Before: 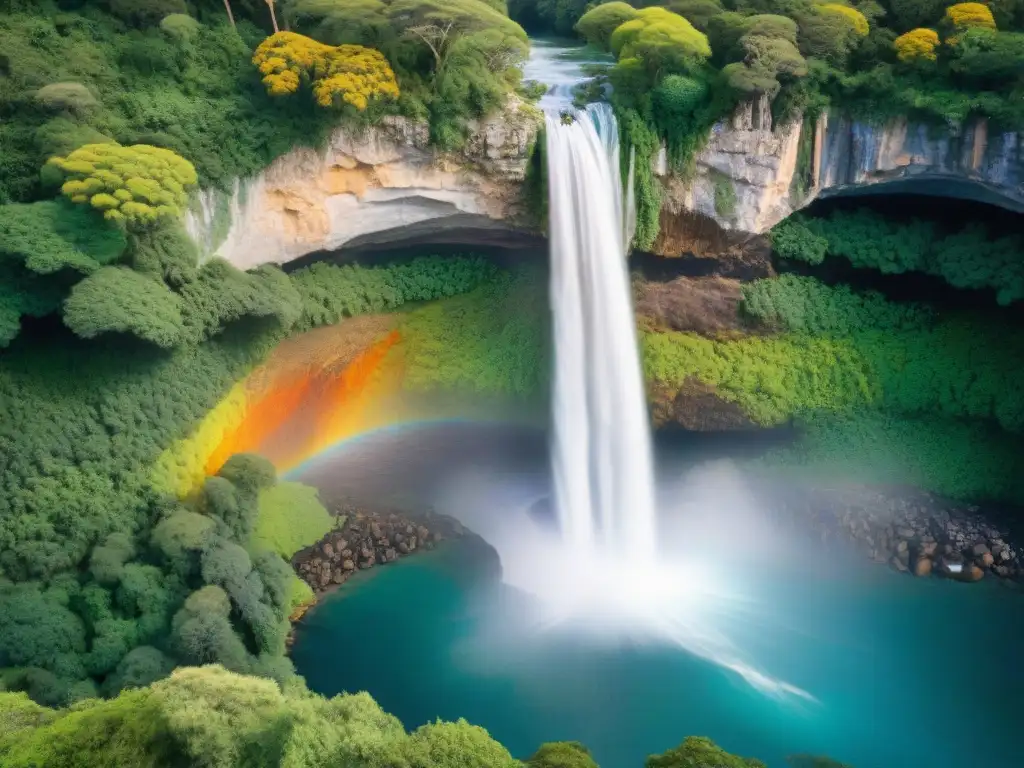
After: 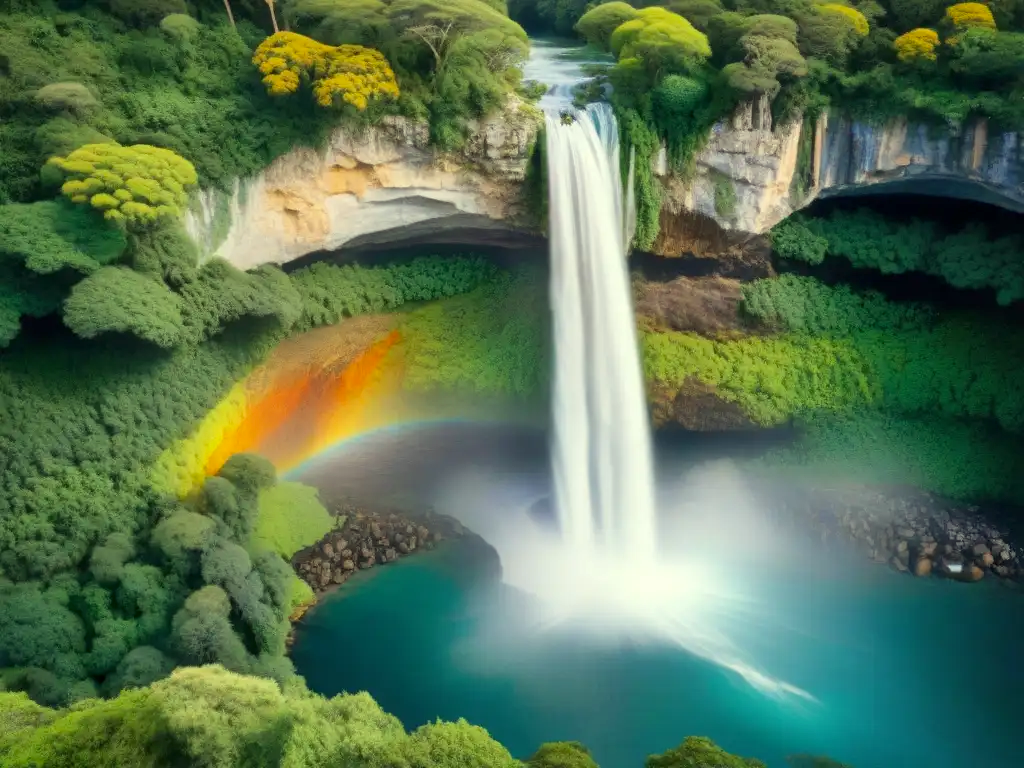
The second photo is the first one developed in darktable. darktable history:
color correction: highlights a* -5.66, highlights b* 10.94
local contrast: mode bilateral grid, contrast 20, coarseness 50, detail 119%, midtone range 0.2
